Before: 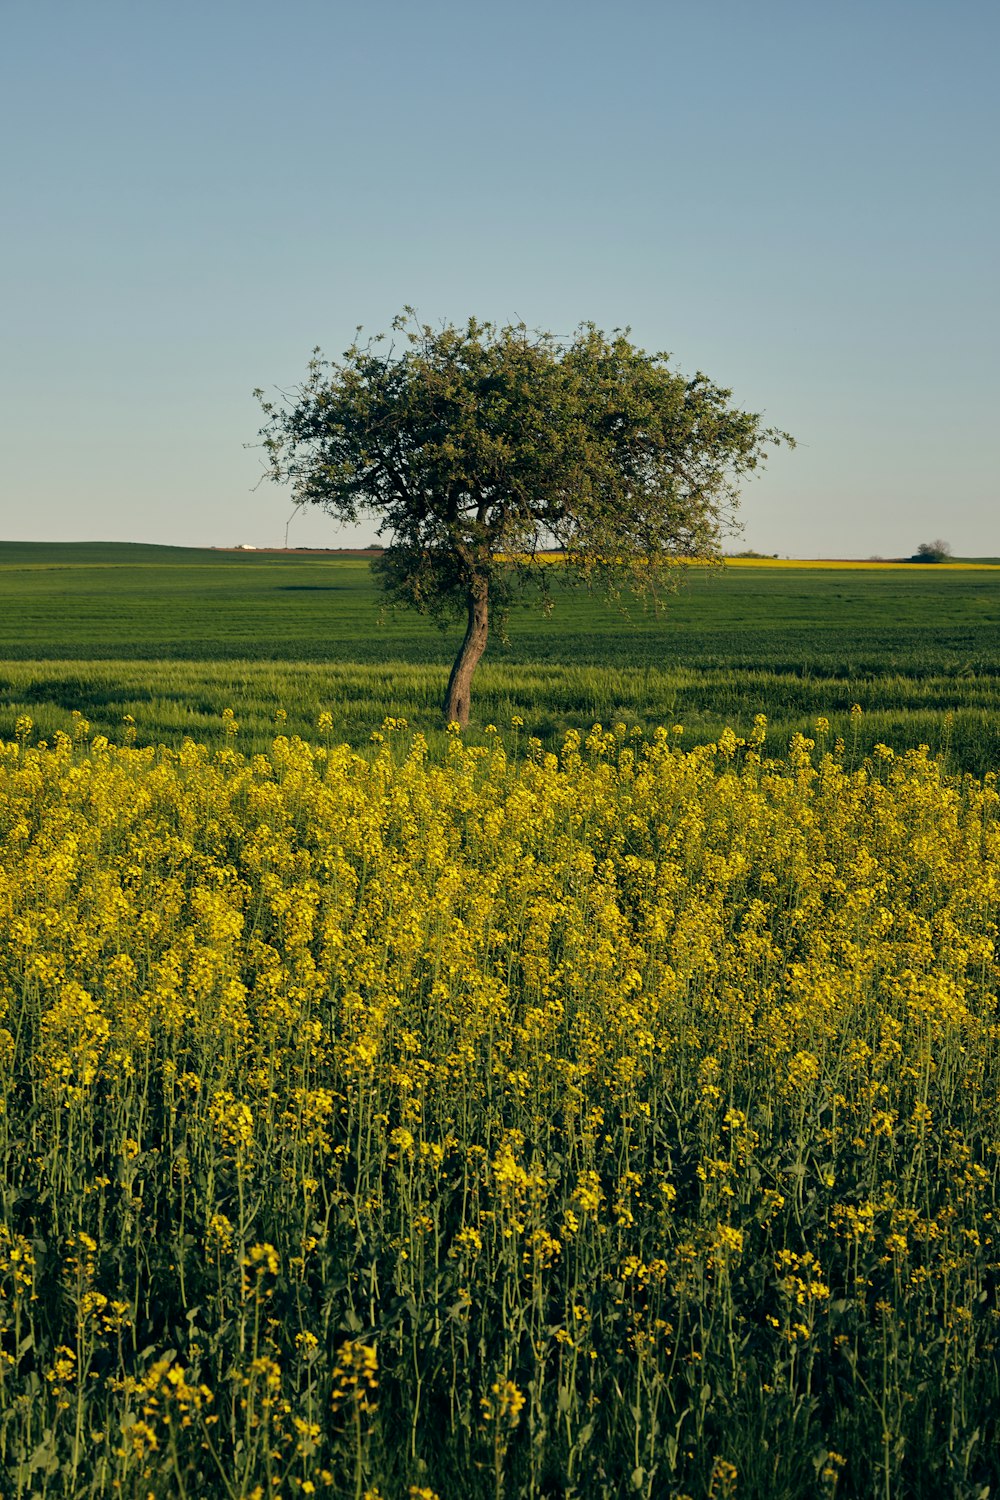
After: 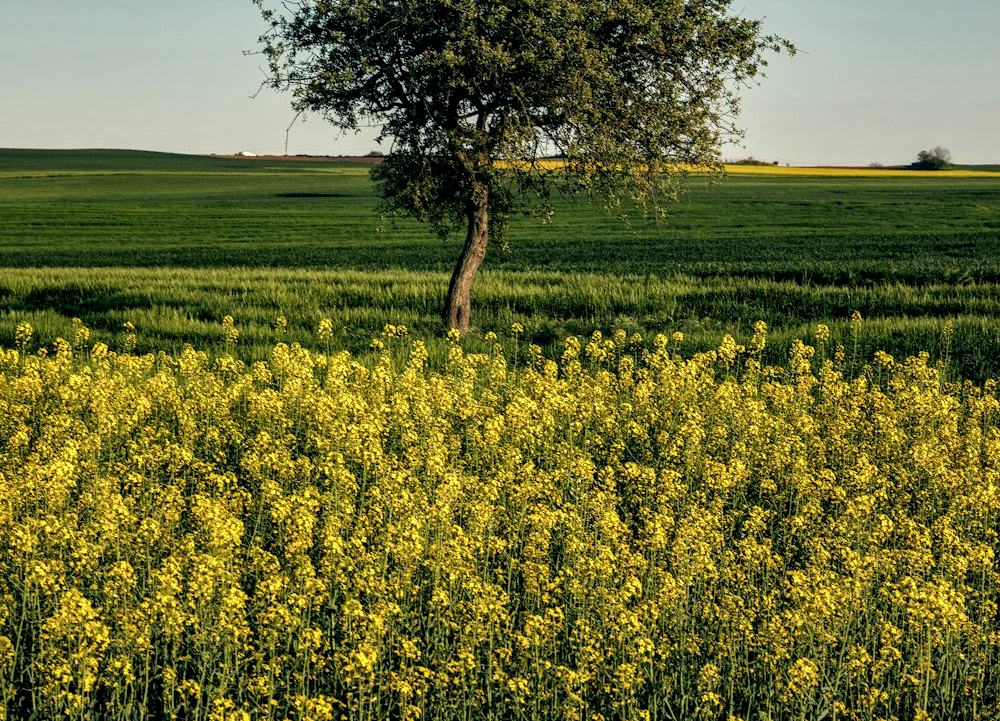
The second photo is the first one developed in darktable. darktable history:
local contrast: highlights 22%, shadows 71%, detail 170%
crop and rotate: top 26.215%, bottom 25.673%
